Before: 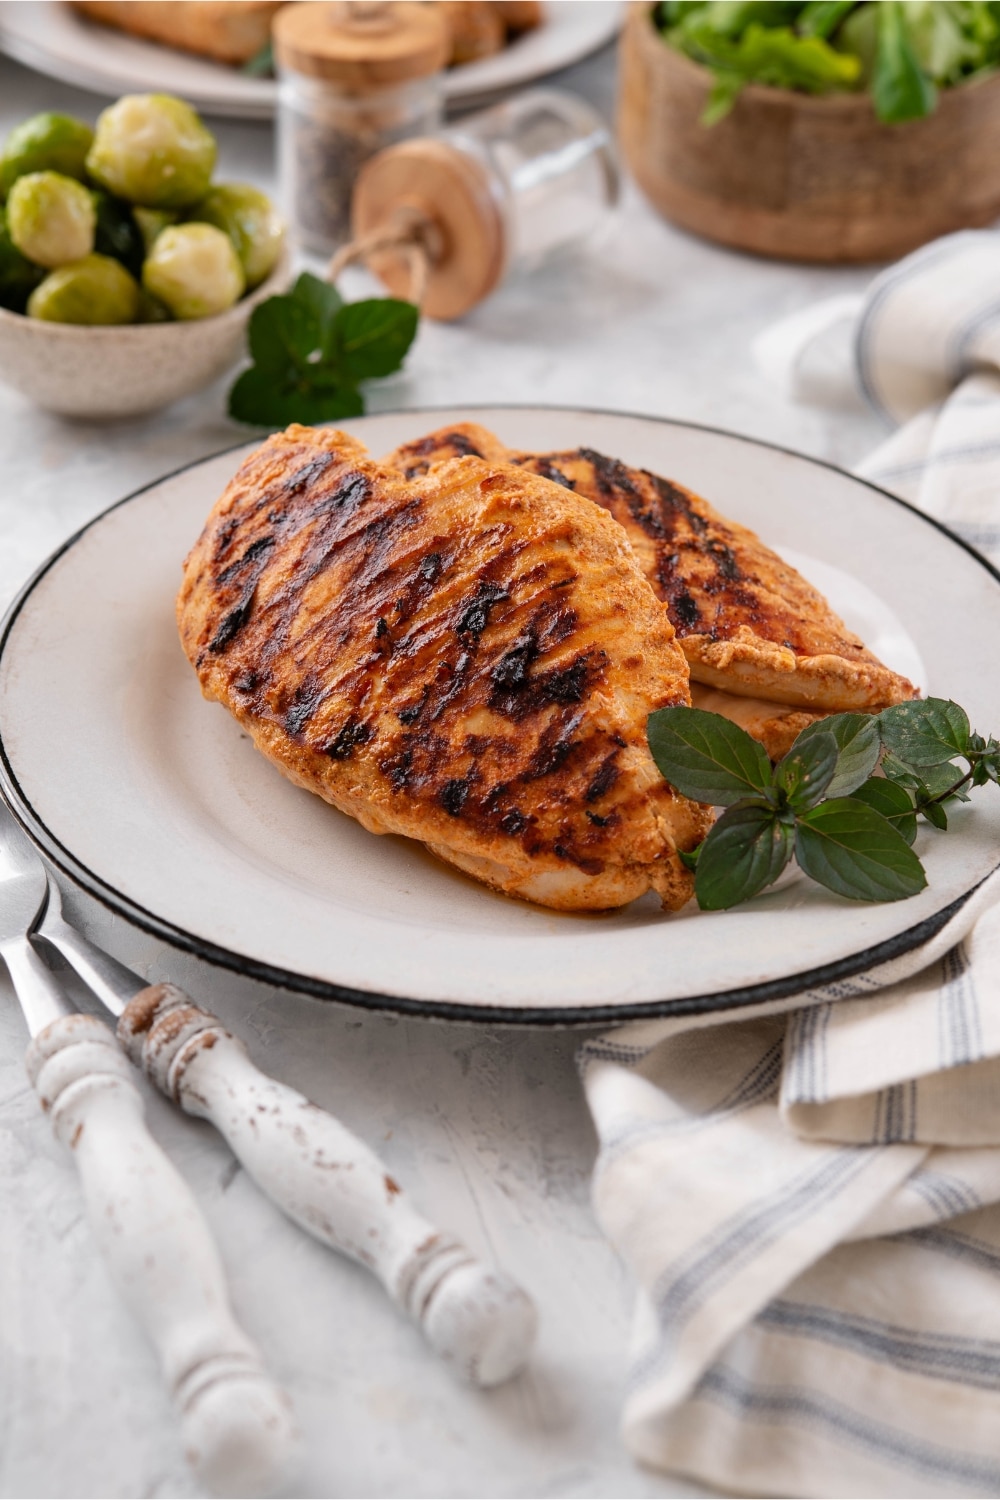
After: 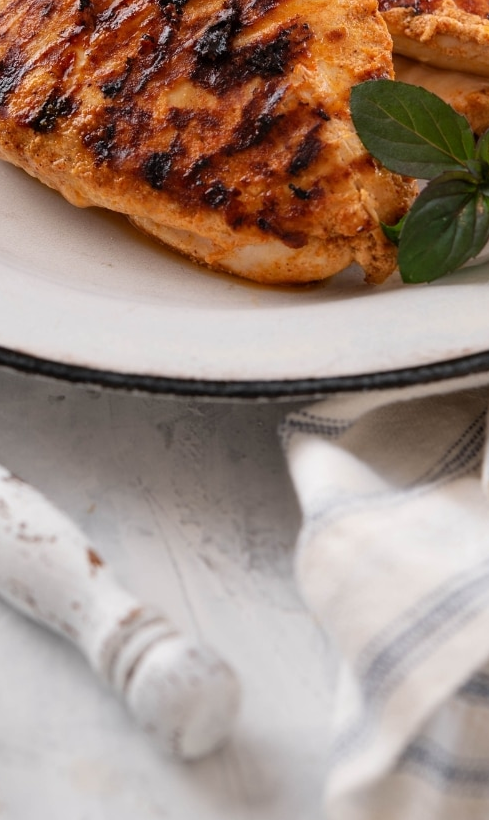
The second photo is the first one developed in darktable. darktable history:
crop: left 29.729%, top 41.848%, right 21.304%, bottom 3.46%
